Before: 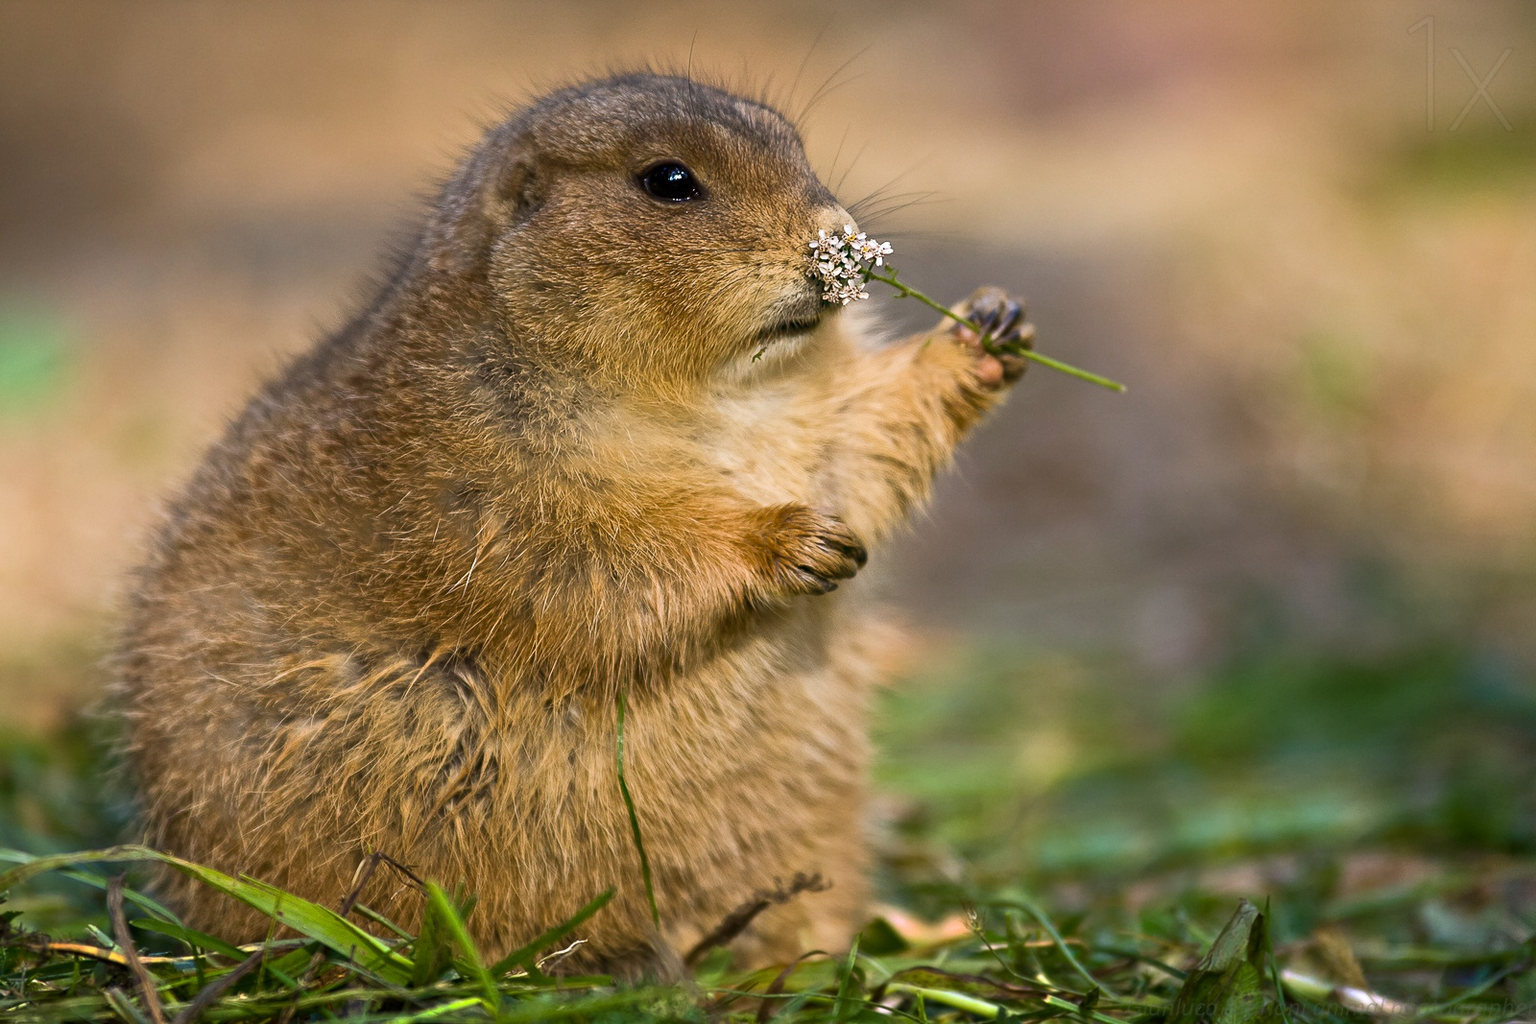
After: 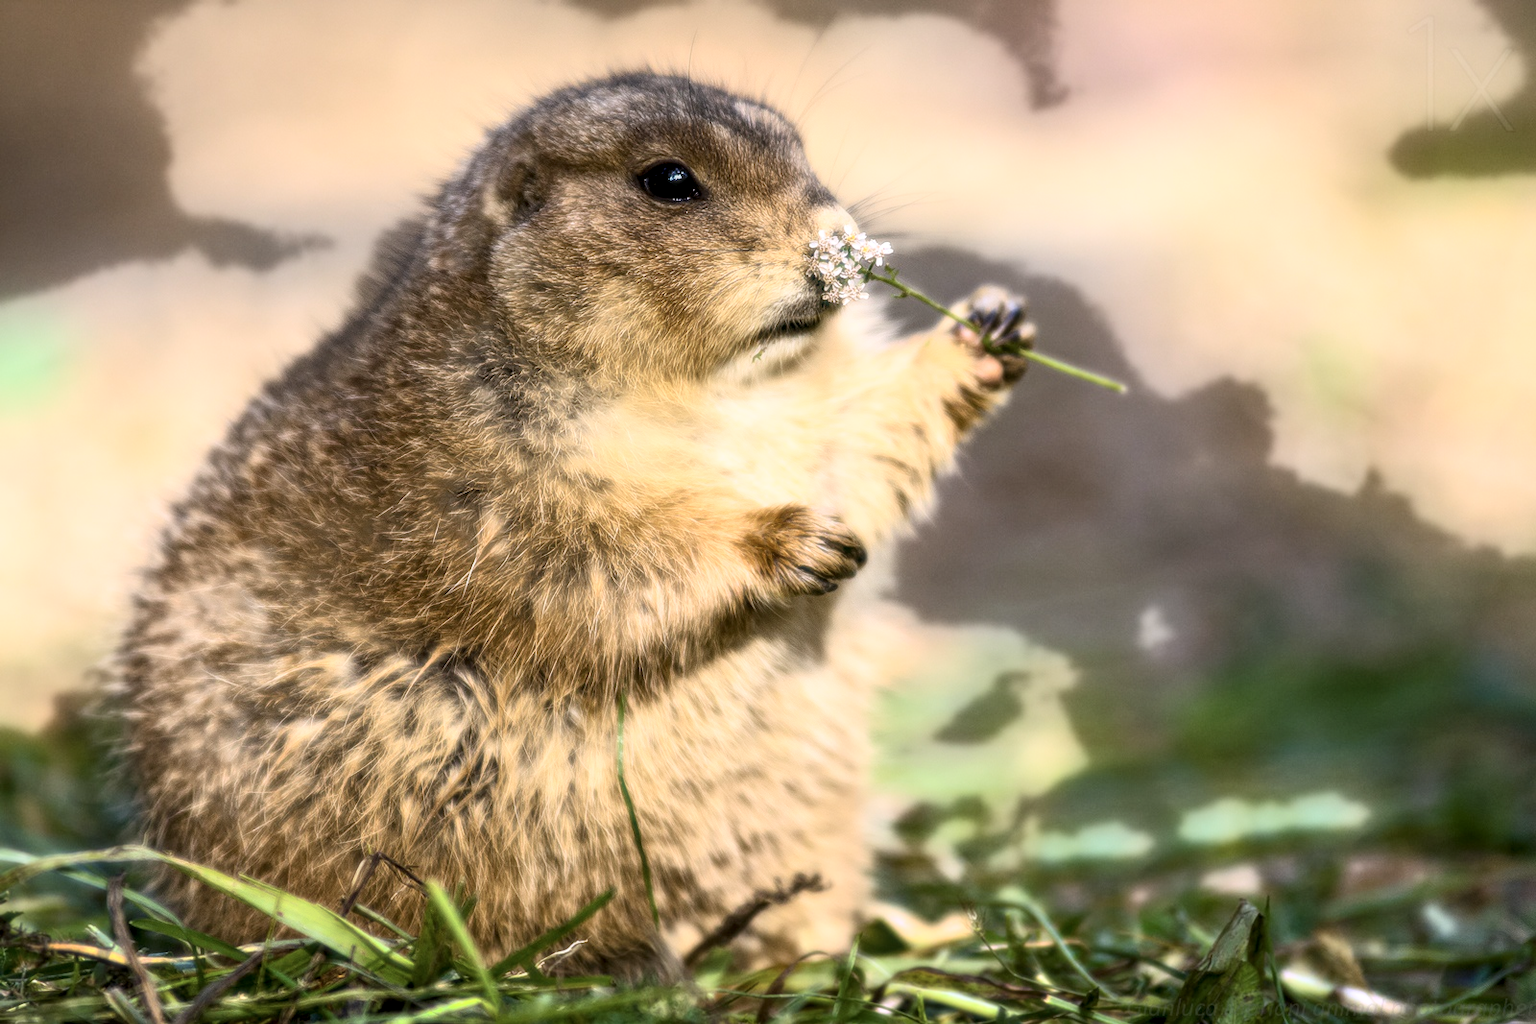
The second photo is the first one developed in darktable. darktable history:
local contrast: on, module defaults
white balance: red 1.004, blue 1.024
color contrast: green-magenta contrast 0.84, blue-yellow contrast 0.86
bloom: size 0%, threshold 54.82%, strength 8.31%
